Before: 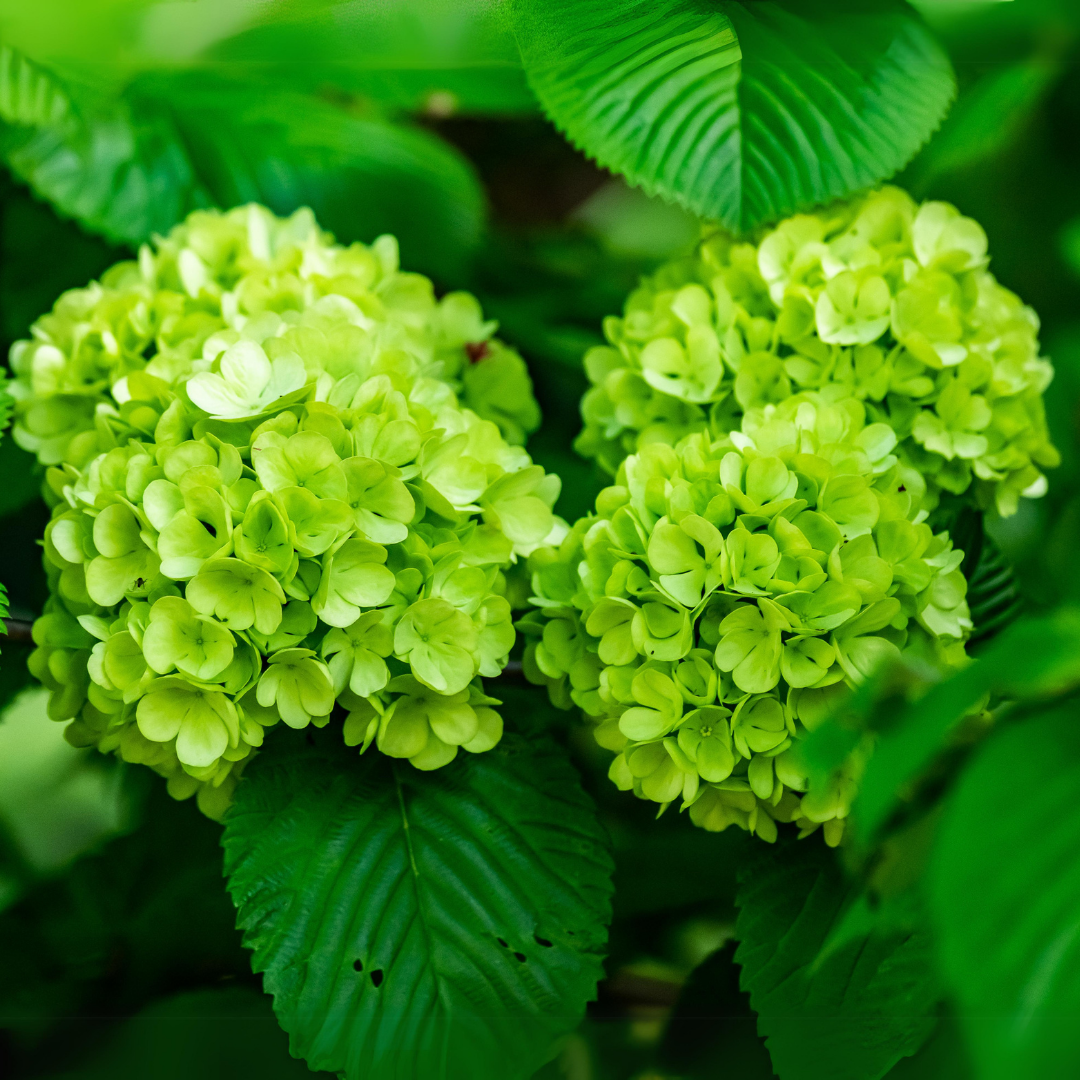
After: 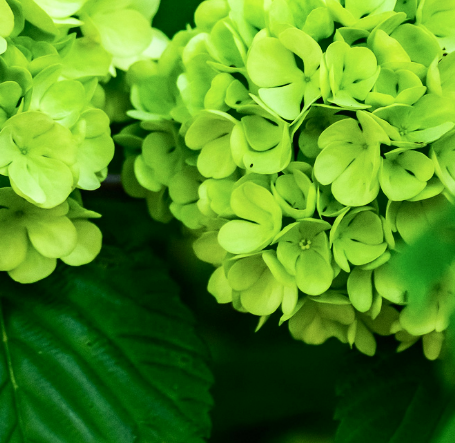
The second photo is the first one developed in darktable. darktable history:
crop: left 37.221%, top 45.169%, right 20.63%, bottom 13.777%
contrast brightness saturation: contrast 0.24, brightness 0.09
